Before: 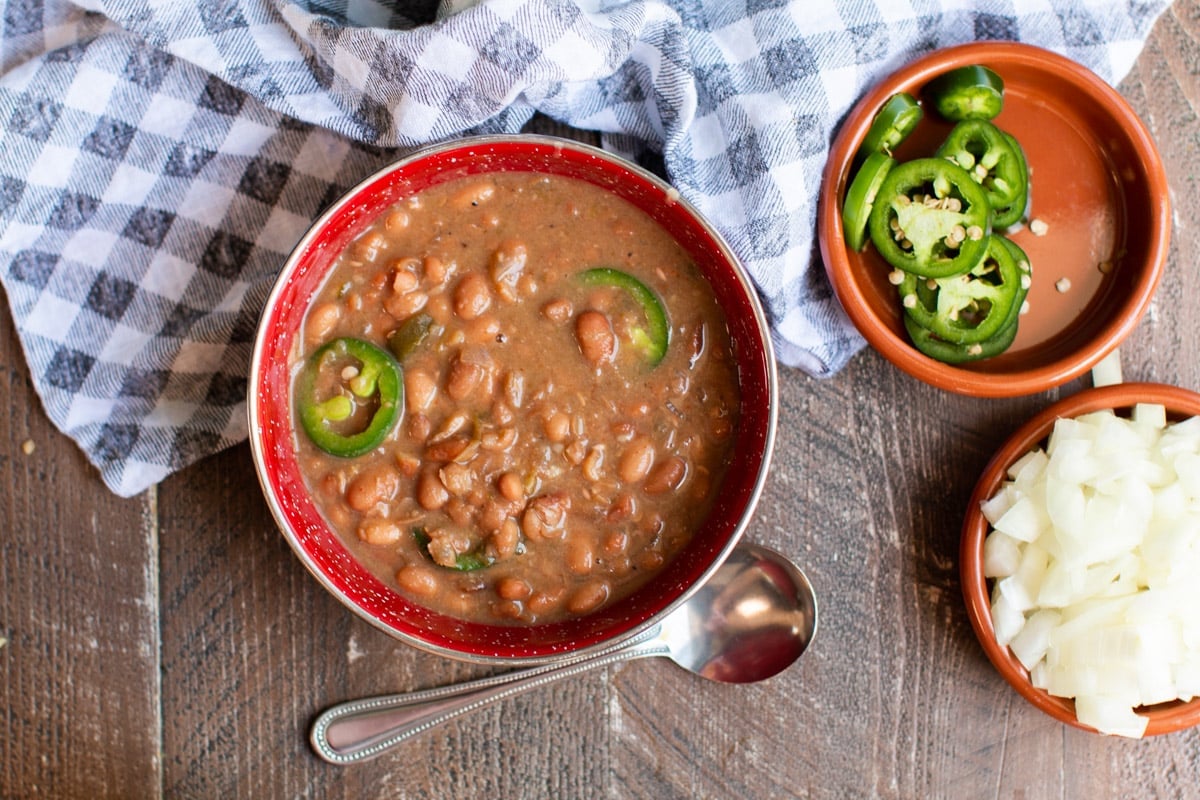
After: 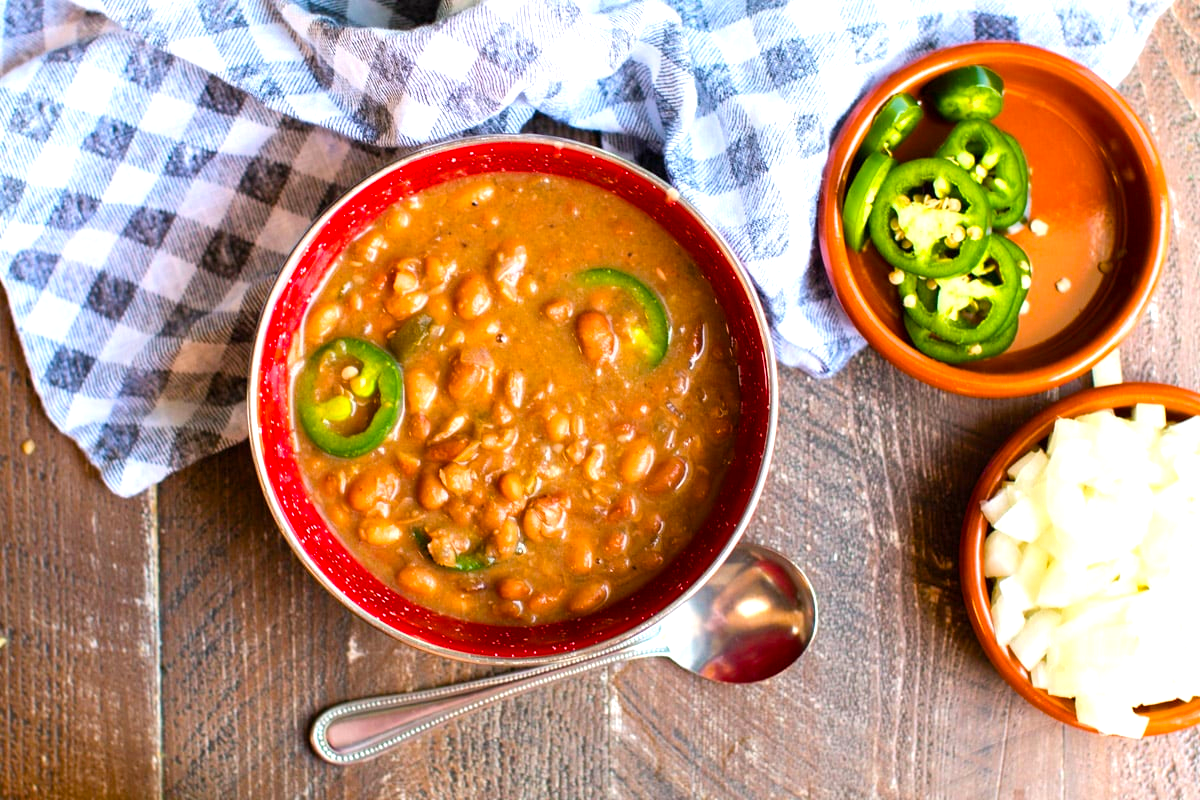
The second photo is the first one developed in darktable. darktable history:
color balance rgb: linear chroma grading › global chroma 15%, perceptual saturation grading › global saturation 30%
exposure: exposure 0.6 EV, compensate highlight preservation false
